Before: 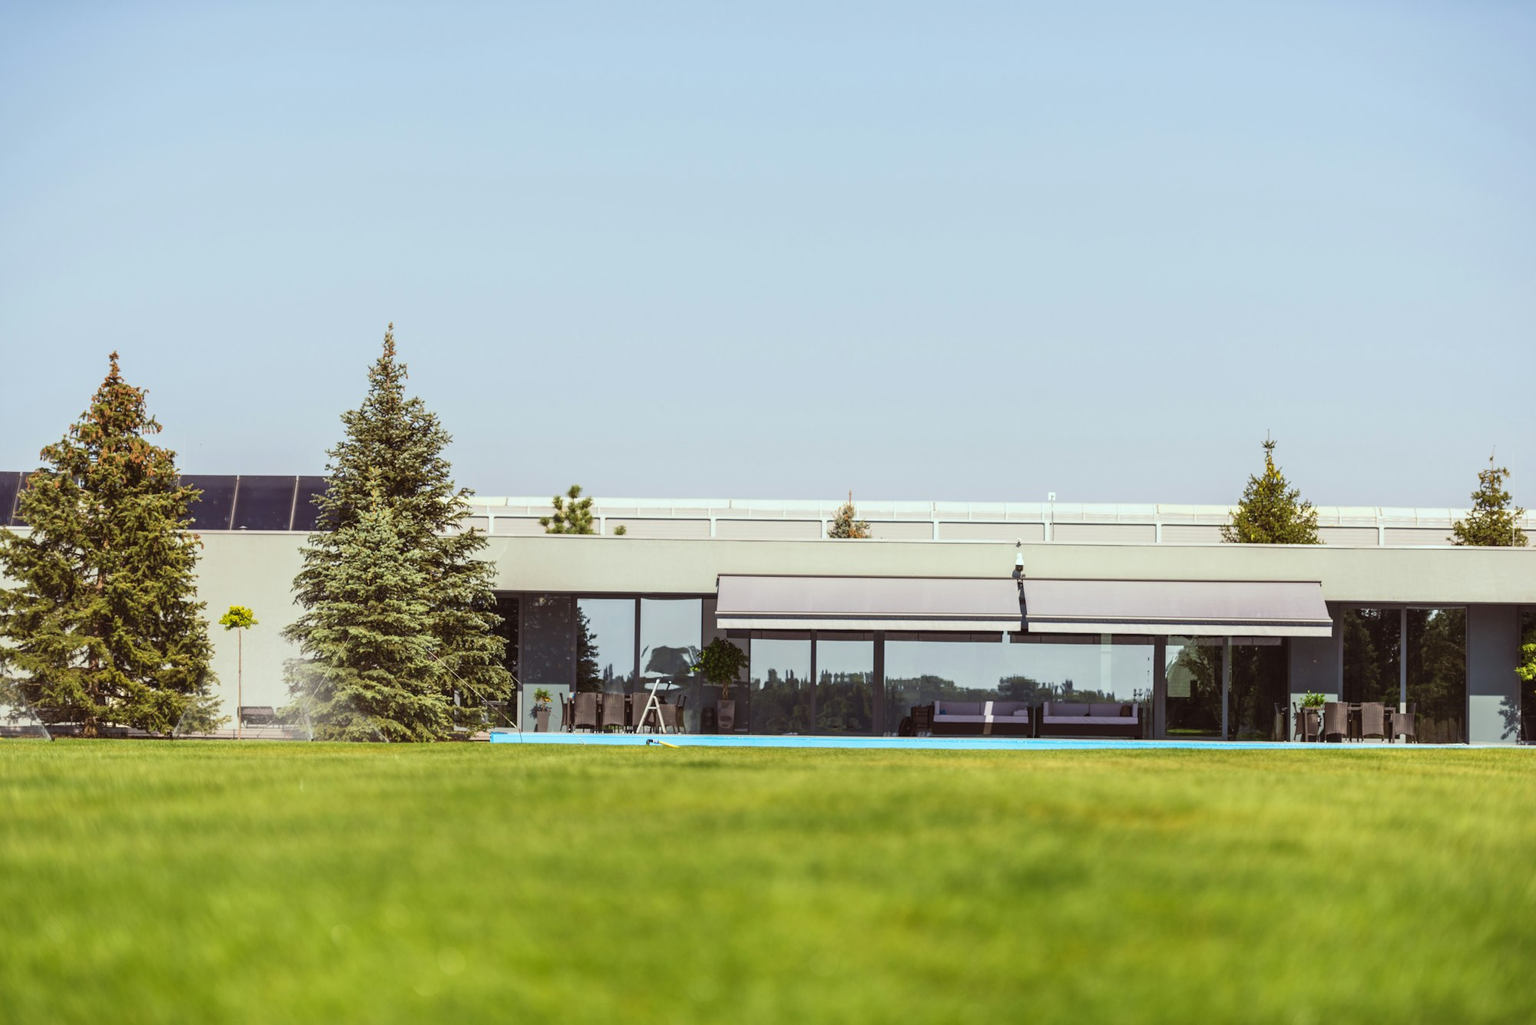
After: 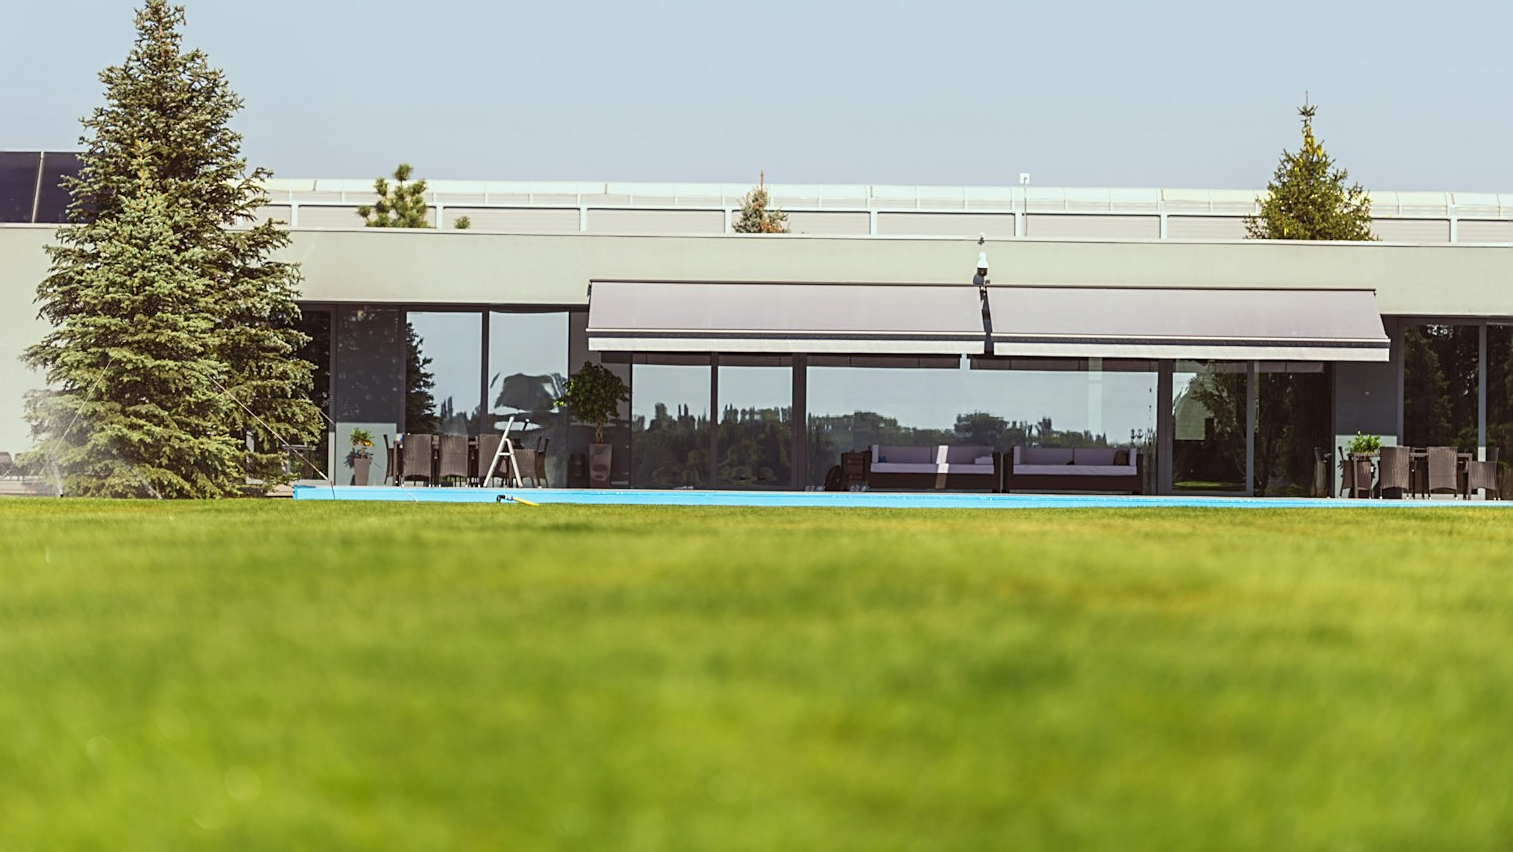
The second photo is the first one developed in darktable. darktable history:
contrast equalizer: octaves 7, y [[0.6 ×6], [0.55 ×6], [0 ×6], [0 ×6], [0 ×6]], mix -0.2
crop and rotate: left 17.299%, top 35.115%, right 7.015%, bottom 1.024%
tone equalizer: on, module defaults
sharpen: on, module defaults
